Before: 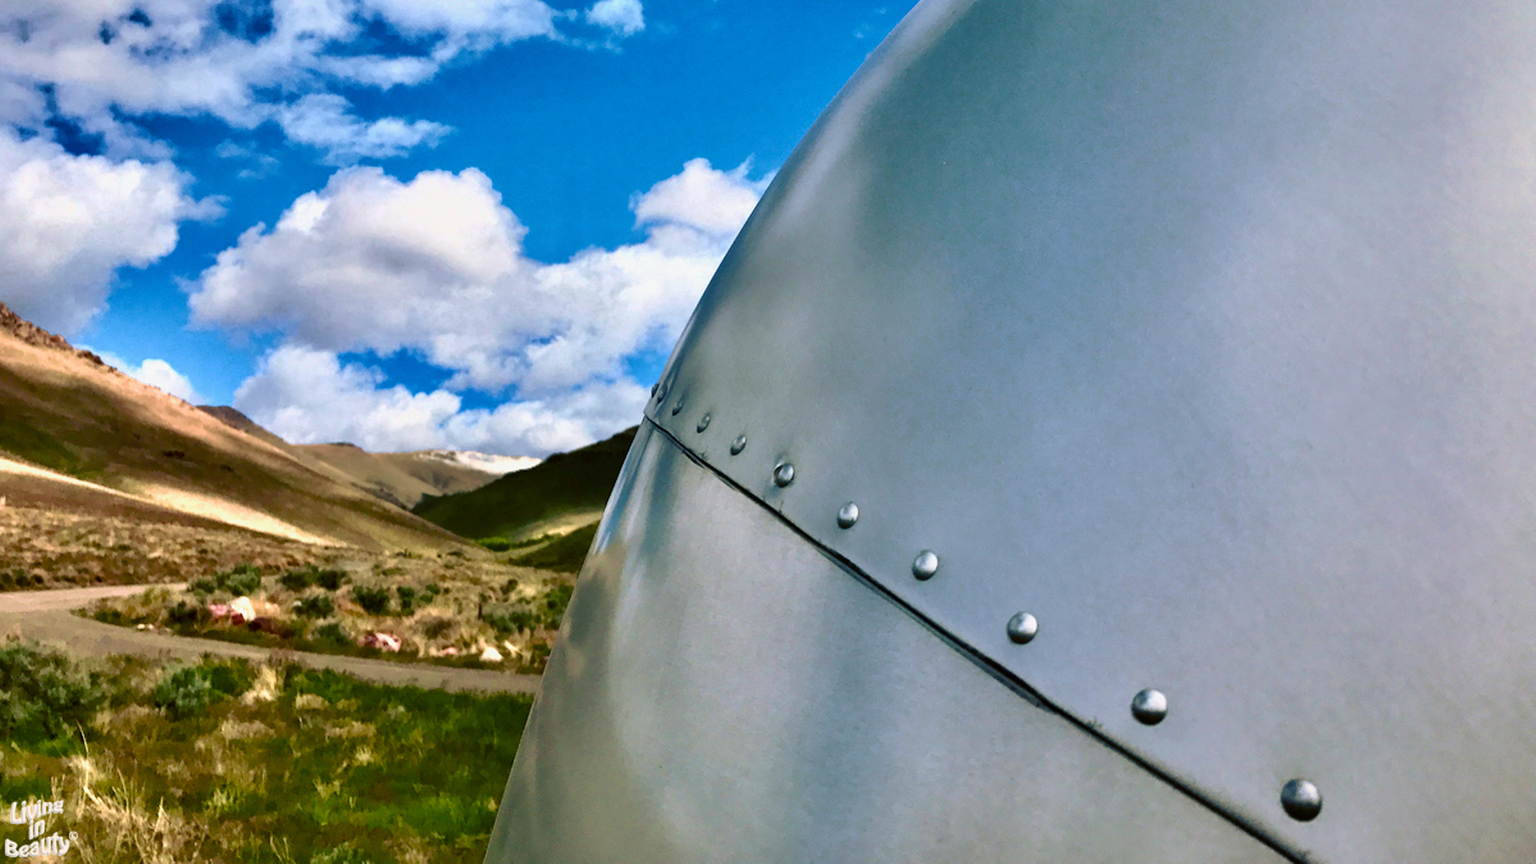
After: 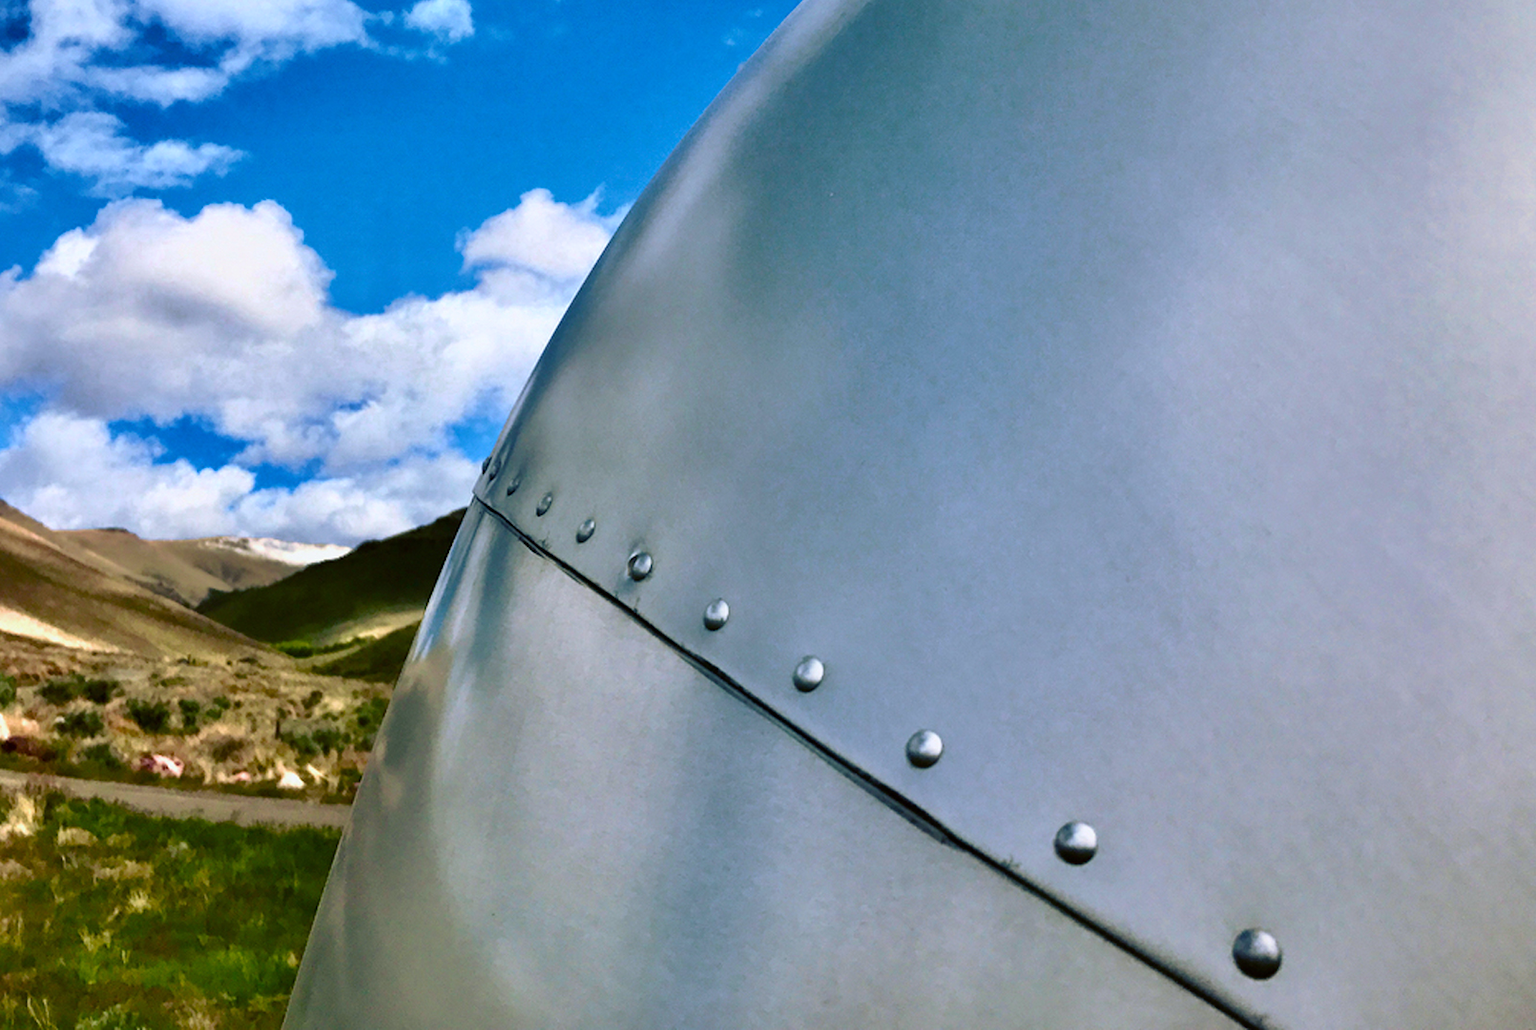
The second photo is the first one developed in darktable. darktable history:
crop: left 16.145%
white balance: red 0.983, blue 1.036
